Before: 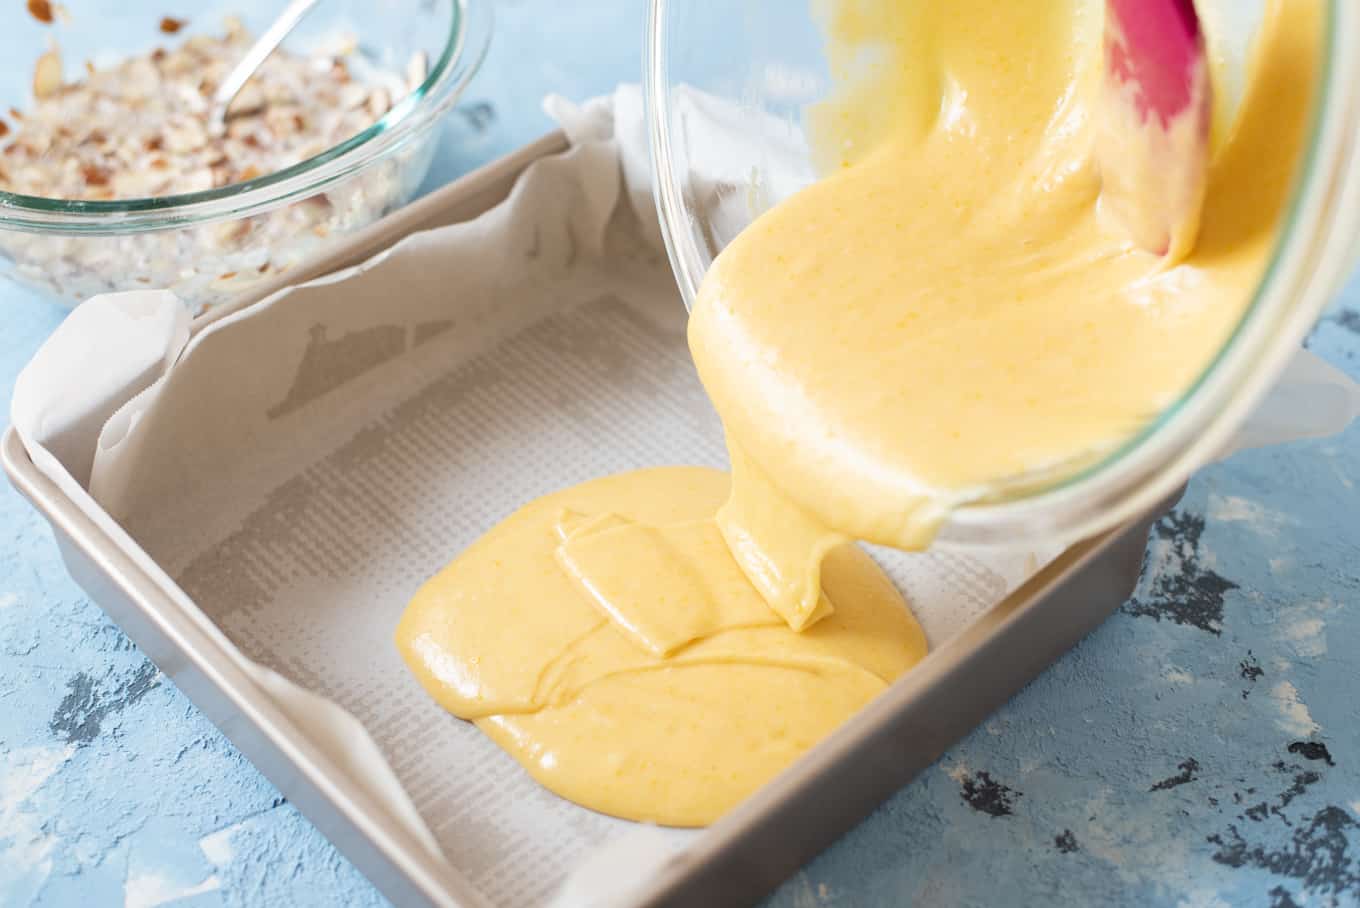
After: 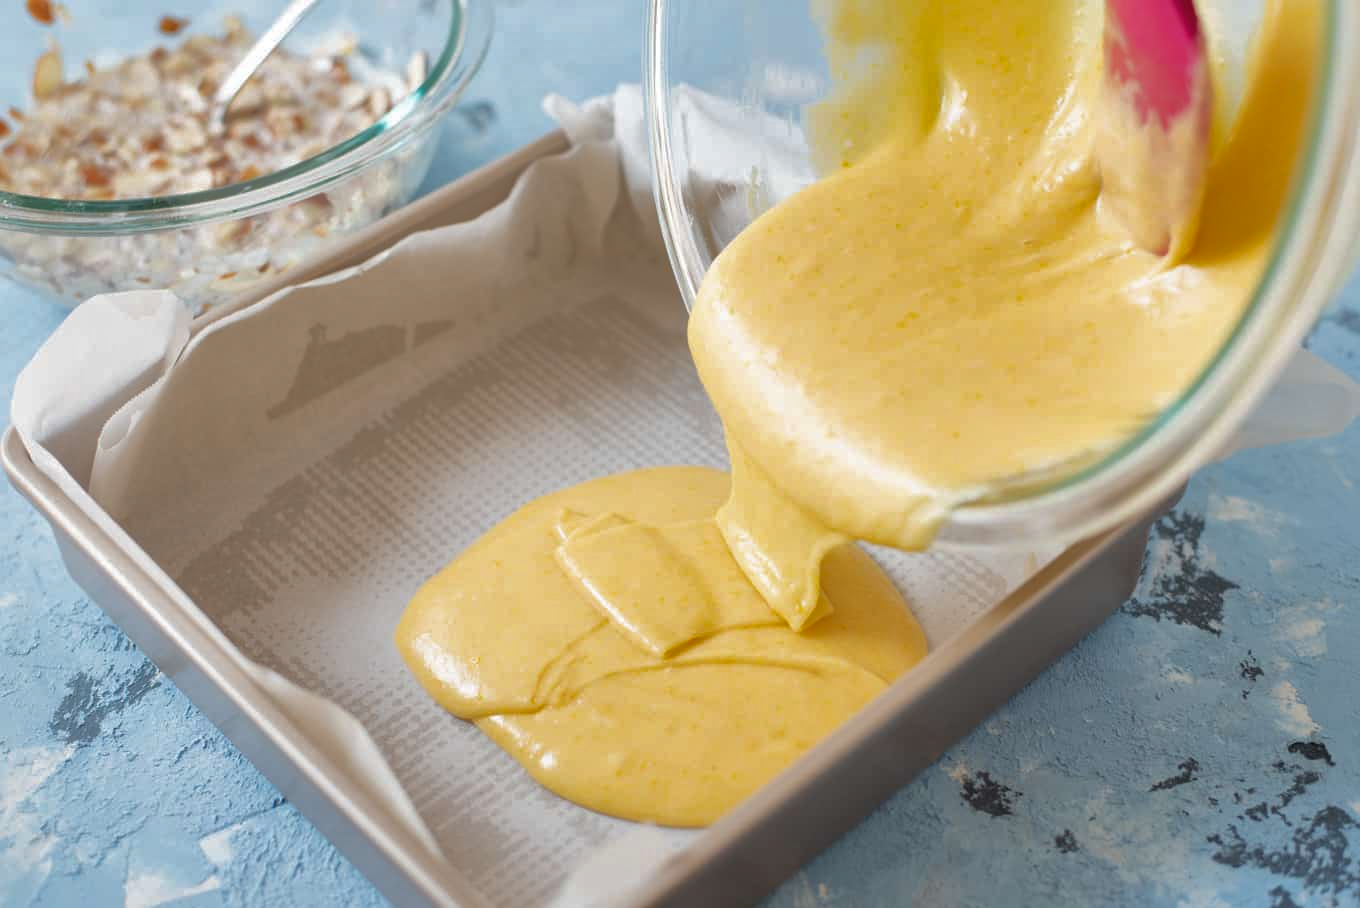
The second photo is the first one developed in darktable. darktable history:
shadows and highlights: shadows 39.54, highlights -59.79
tone equalizer: on, module defaults
